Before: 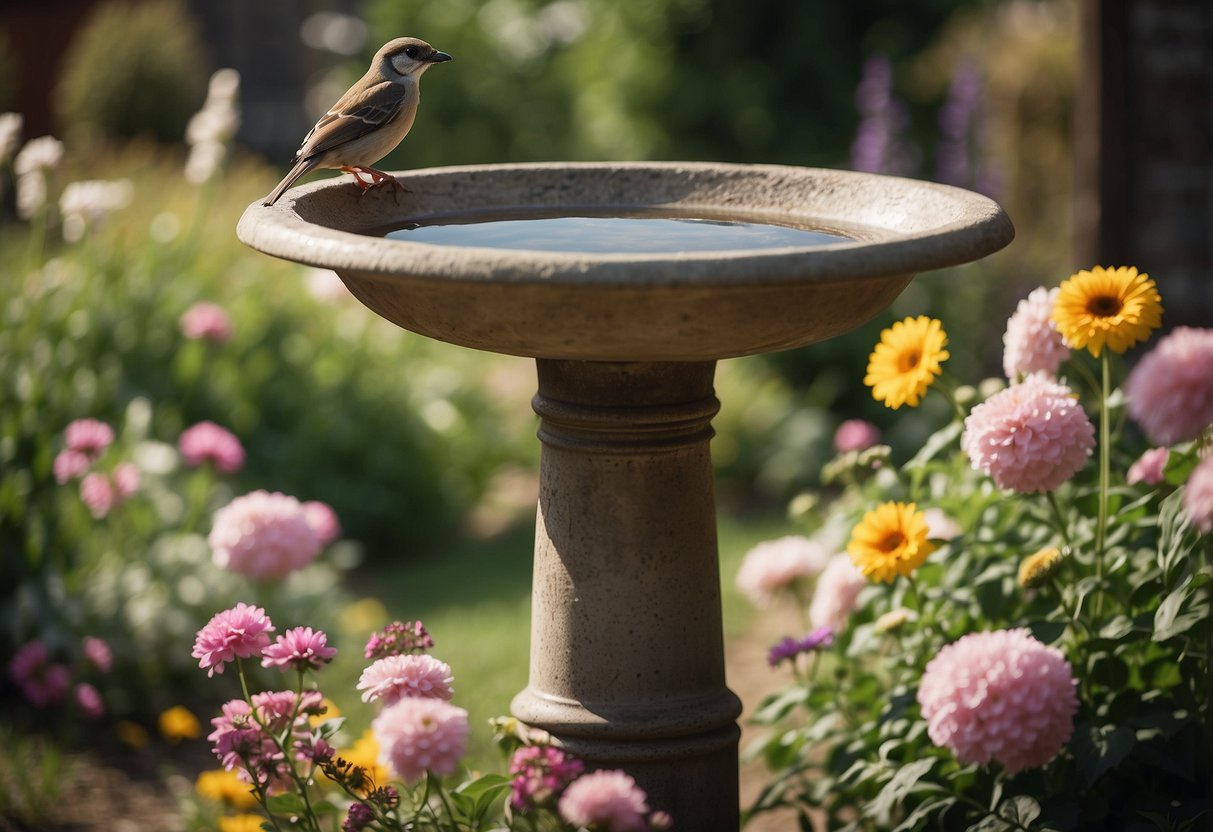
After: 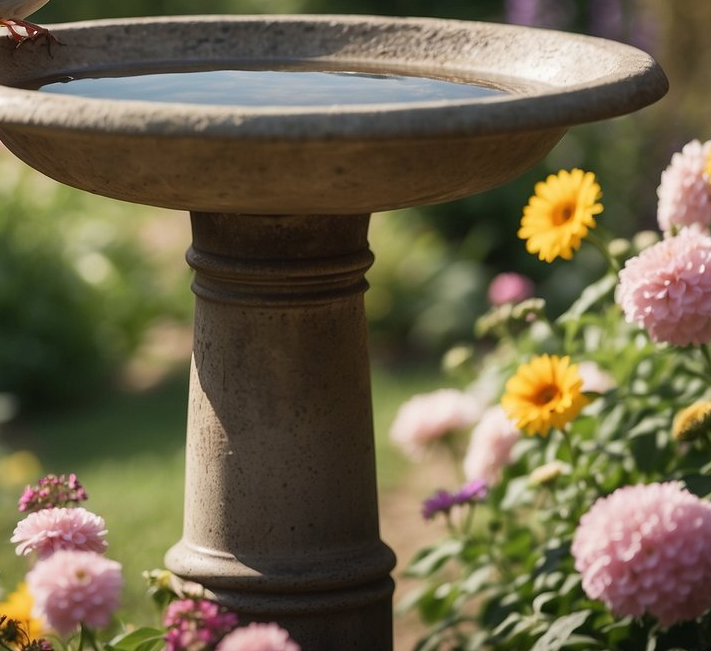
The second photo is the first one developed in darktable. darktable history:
crop and rotate: left 28.578%, top 17.756%, right 12.741%, bottom 3.915%
